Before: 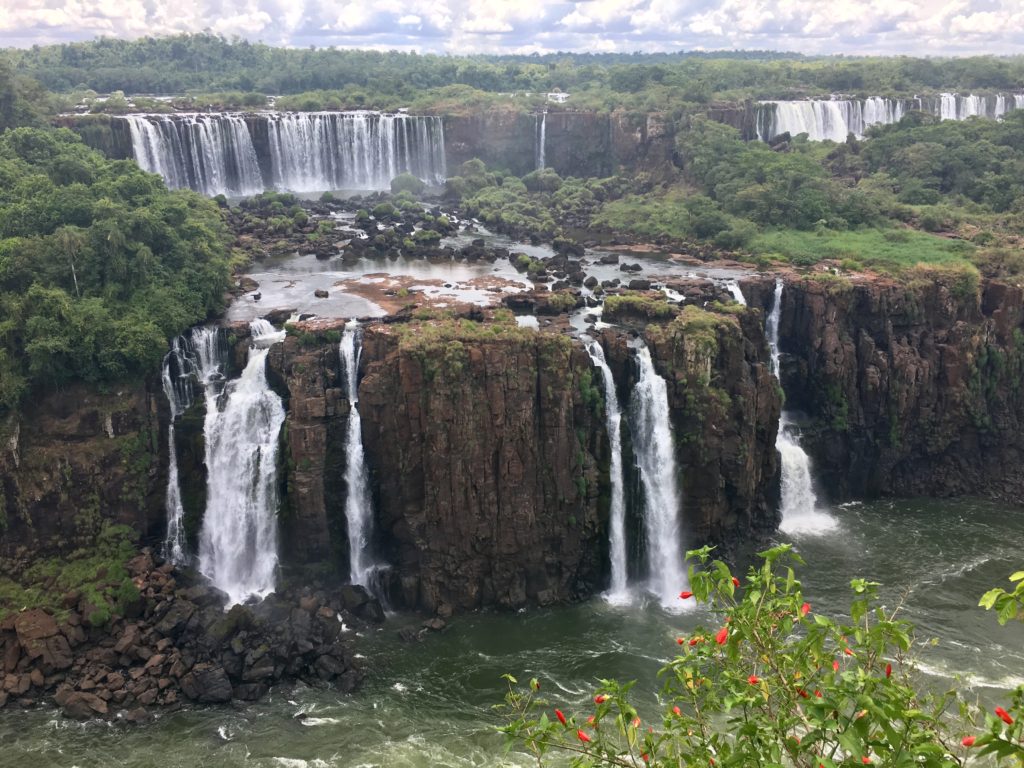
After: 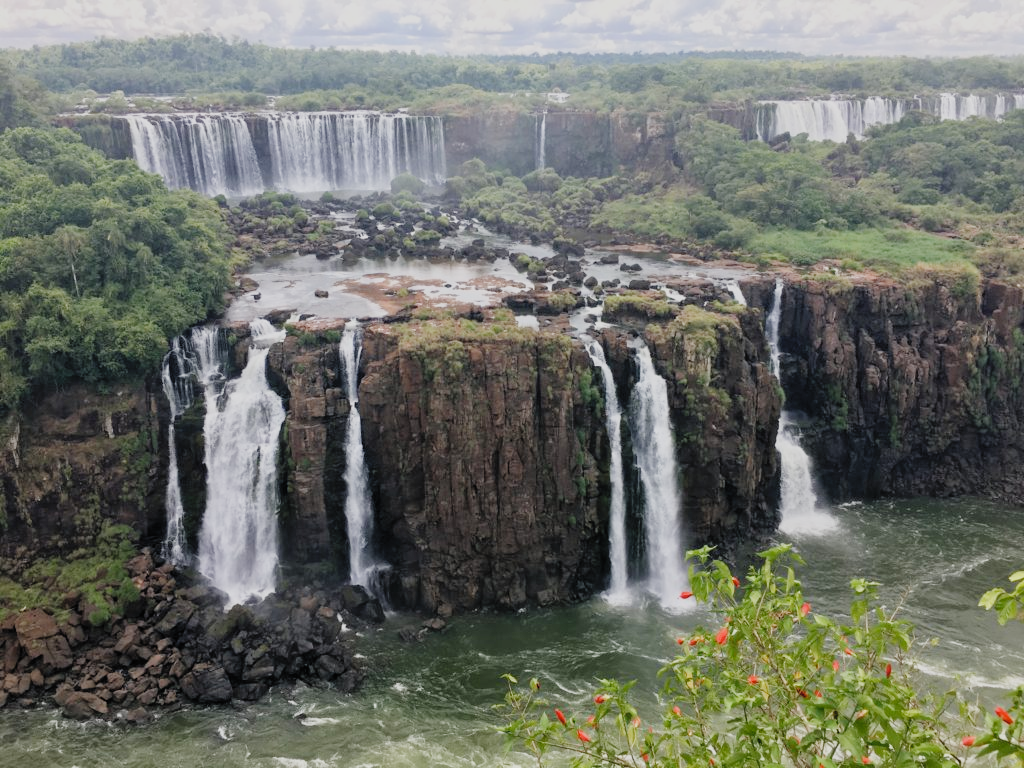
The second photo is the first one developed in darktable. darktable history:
tone equalizer: on, module defaults
filmic rgb: black relative exposure -6.7 EV, white relative exposure 4.56 EV, hardness 3.23, preserve chrominance no, color science v5 (2021)
contrast brightness saturation: brightness 0.117
exposure: compensate exposure bias true, compensate highlight preservation false
